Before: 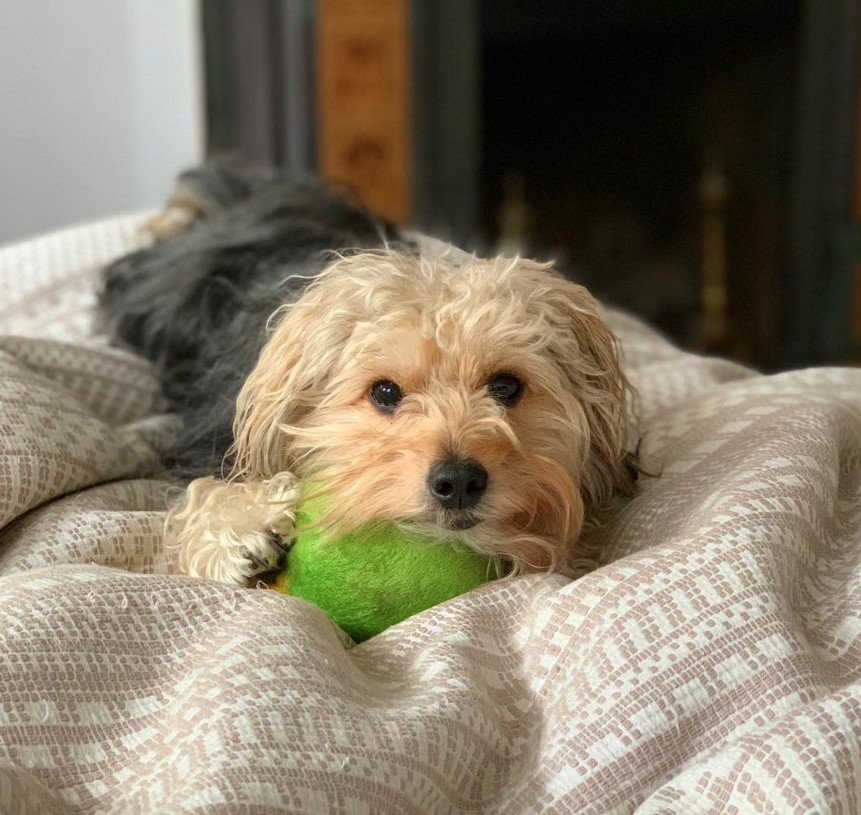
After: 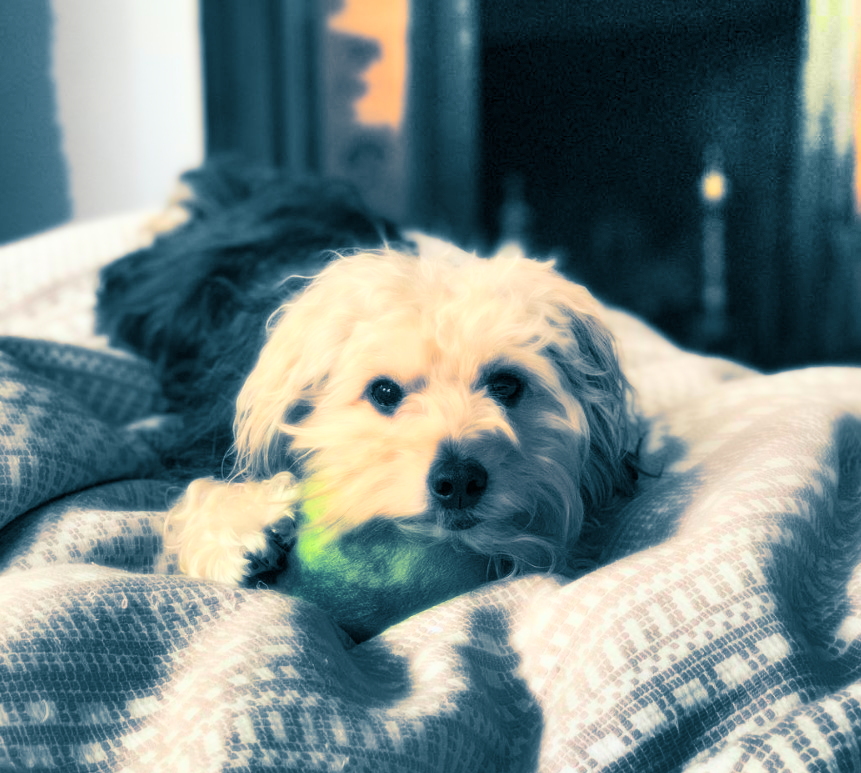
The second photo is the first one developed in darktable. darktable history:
split-toning: shadows › hue 212.4°, balance -70
crop and rotate: top 0%, bottom 5.097%
bloom: size 0%, threshold 54.82%, strength 8.31%
shadows and highlights: radius 123.98, shadows 100, white point adjustment -3, highlights -100, highlights color adjustment 89.84%, soften with gaussian
